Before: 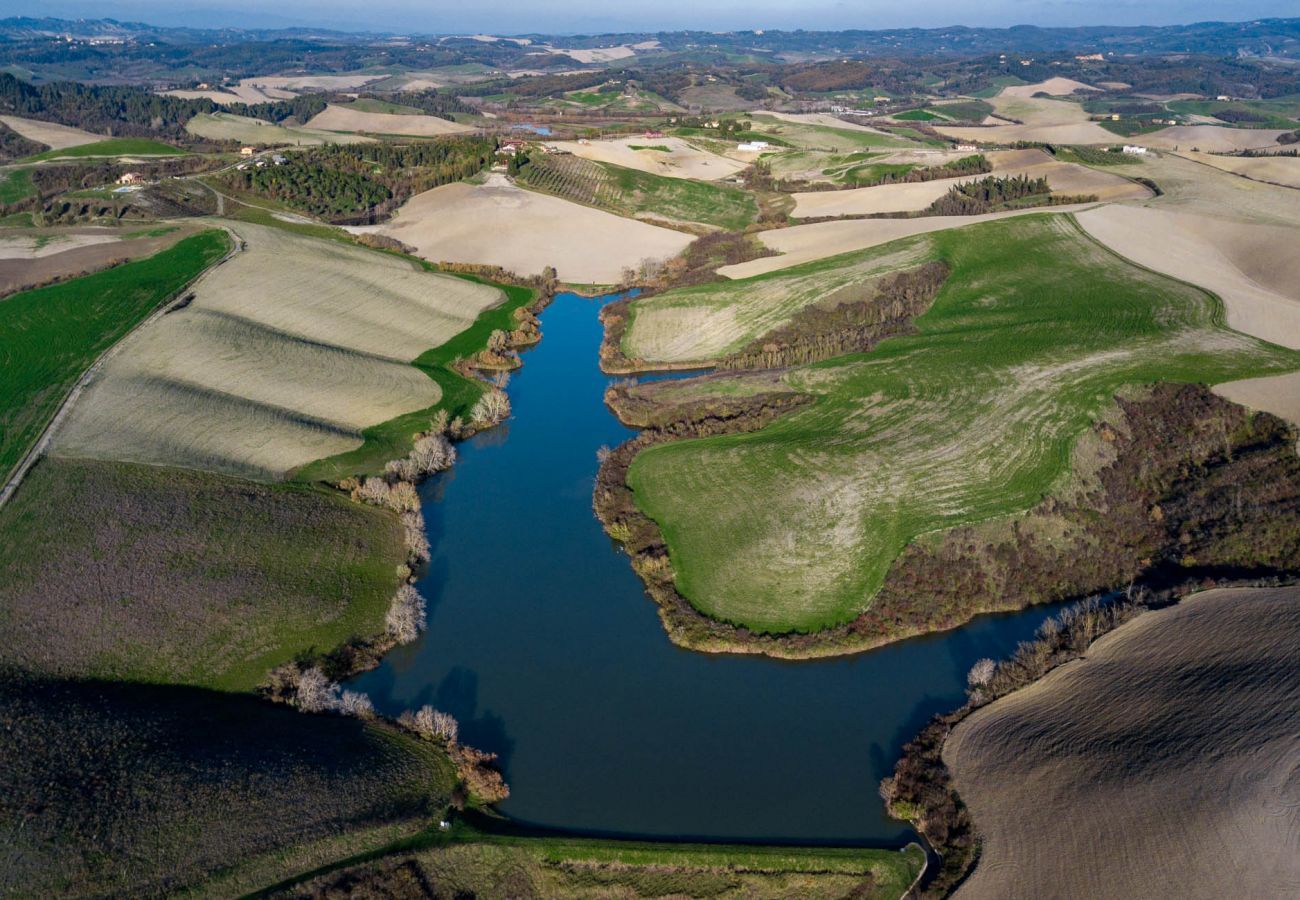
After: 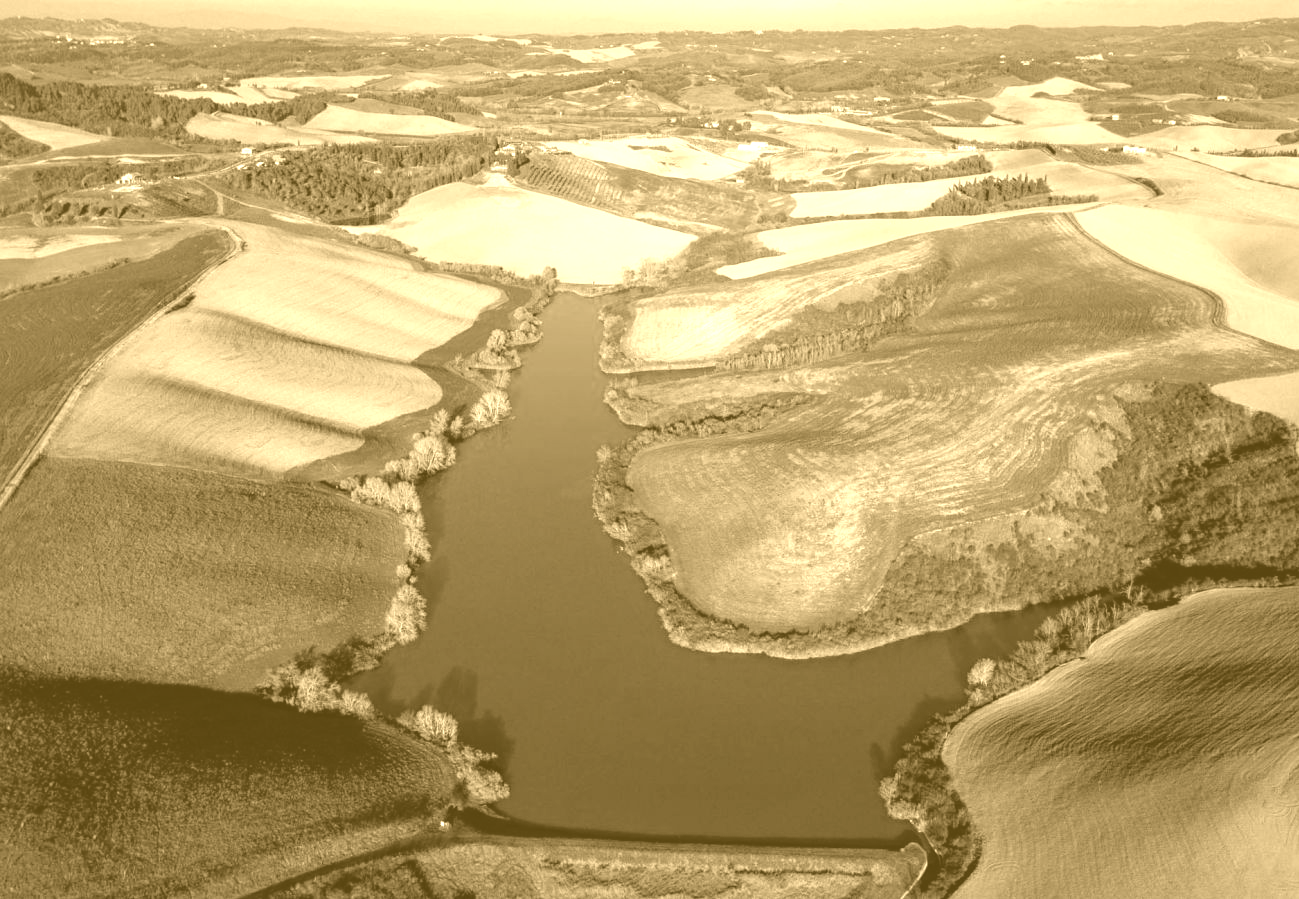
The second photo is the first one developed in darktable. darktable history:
colorize: hue 36°, source mix 100%
